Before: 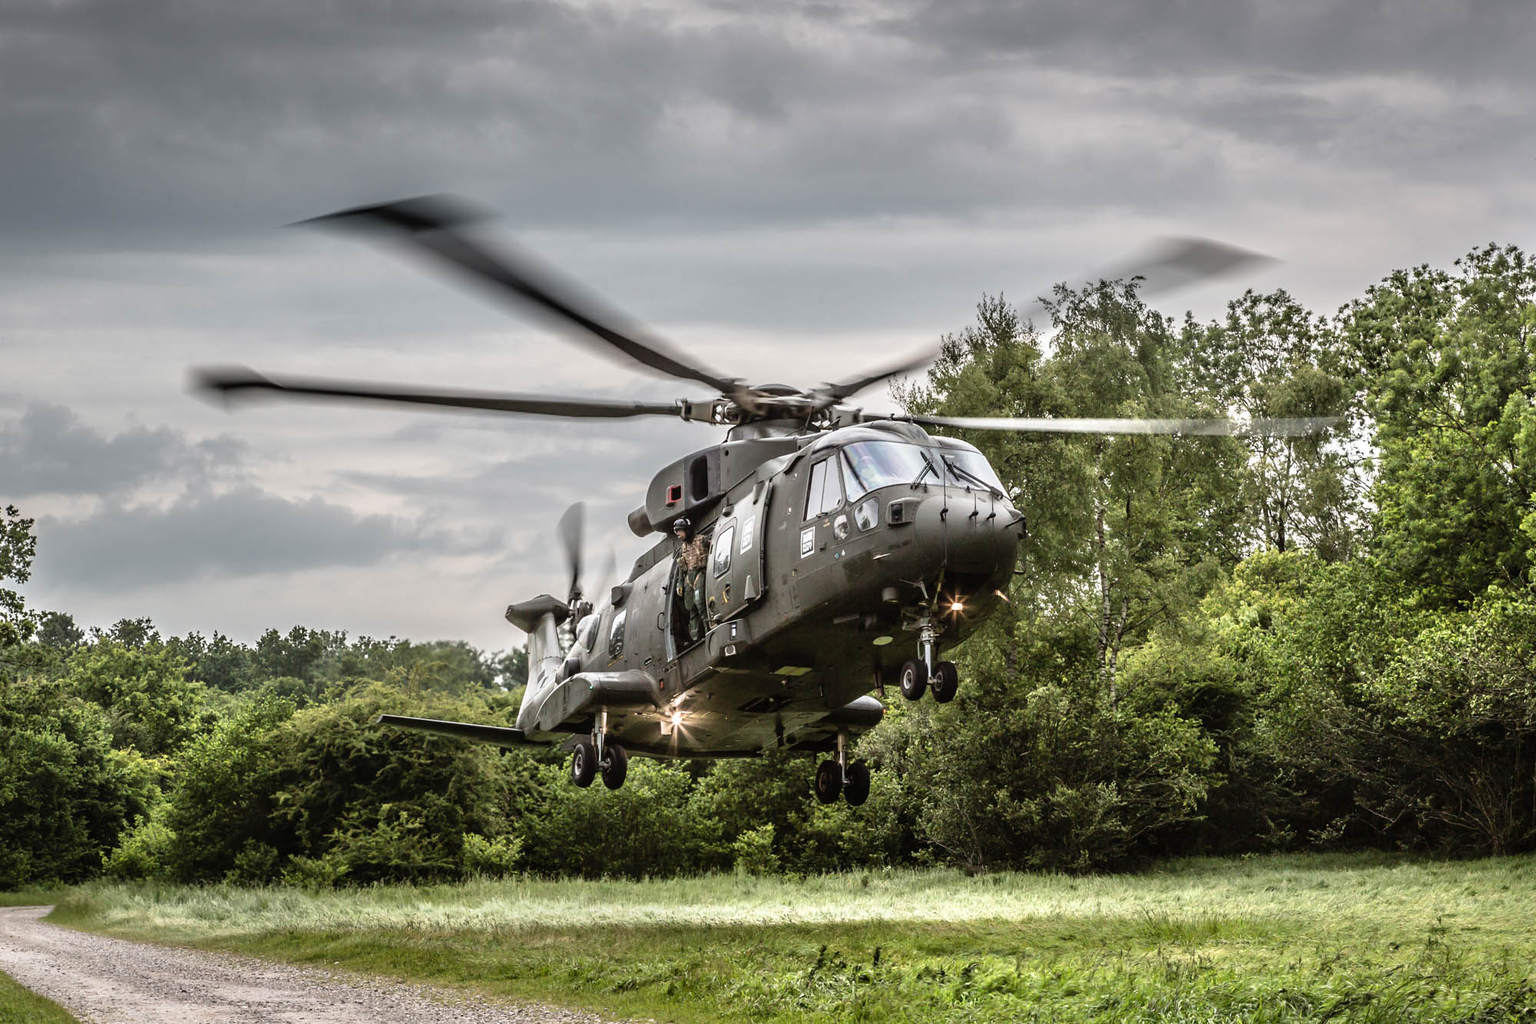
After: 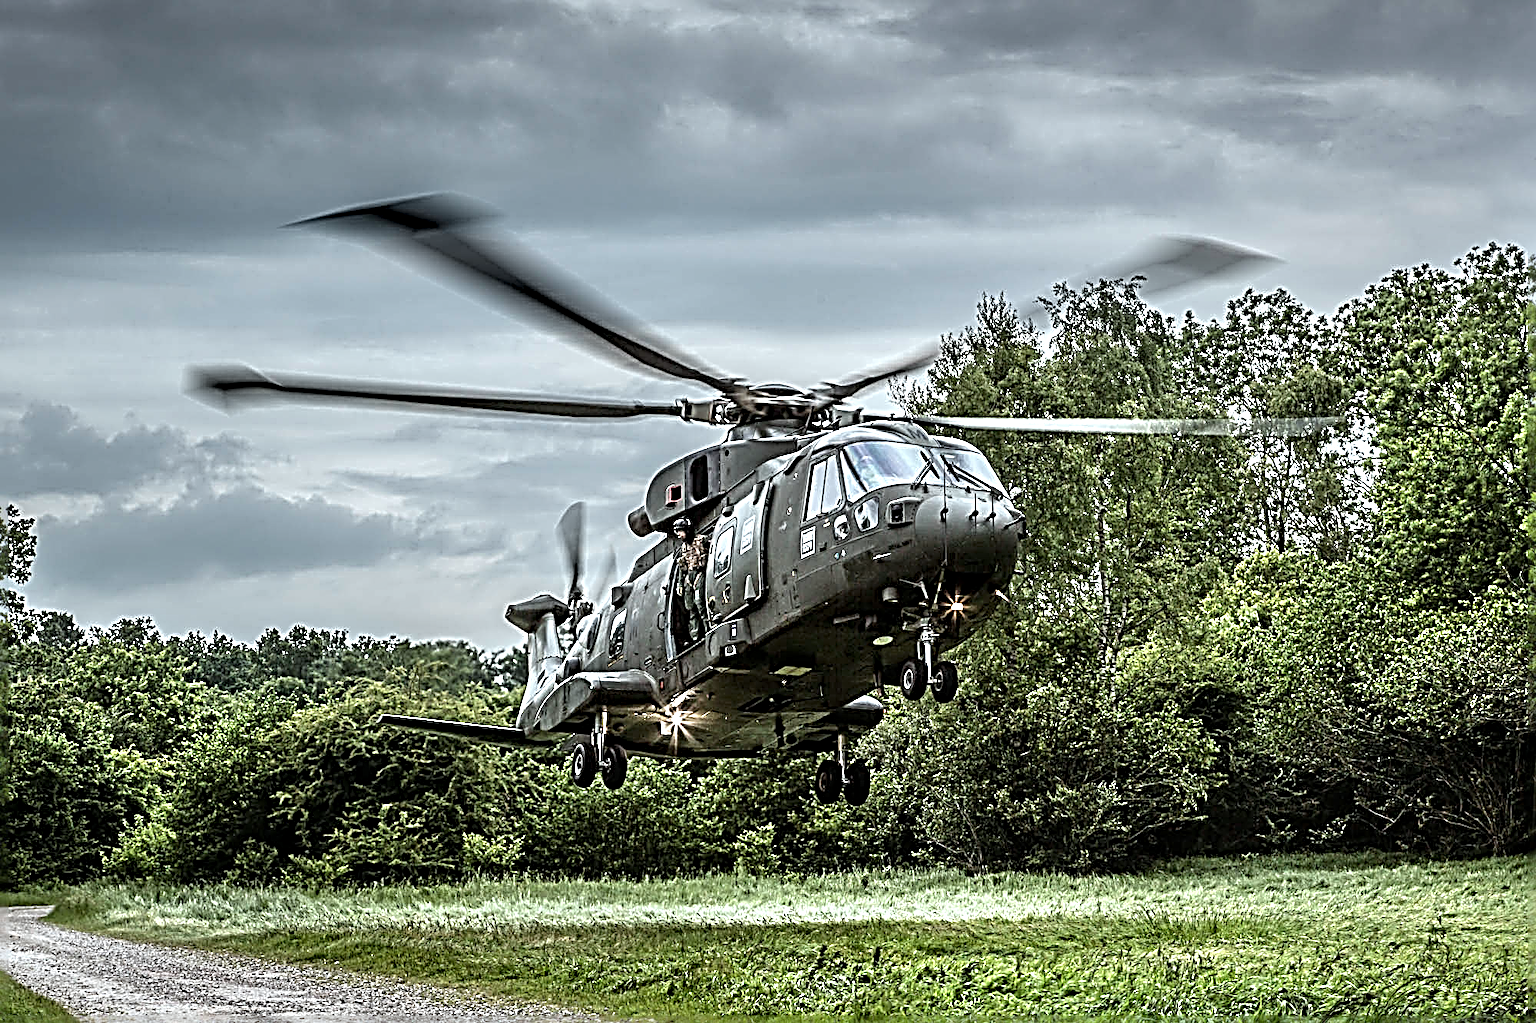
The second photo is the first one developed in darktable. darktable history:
color calibration: illuminant Planckian (black body), adaptation linear Bradford (ICC v4), x 0.364, y 0.367, temperature 4417.56 K, saturation algorithm version 1 (2020)
local contrast: highlights 83%, shadows 81%
sharpen: radius 4.001, amount 2
